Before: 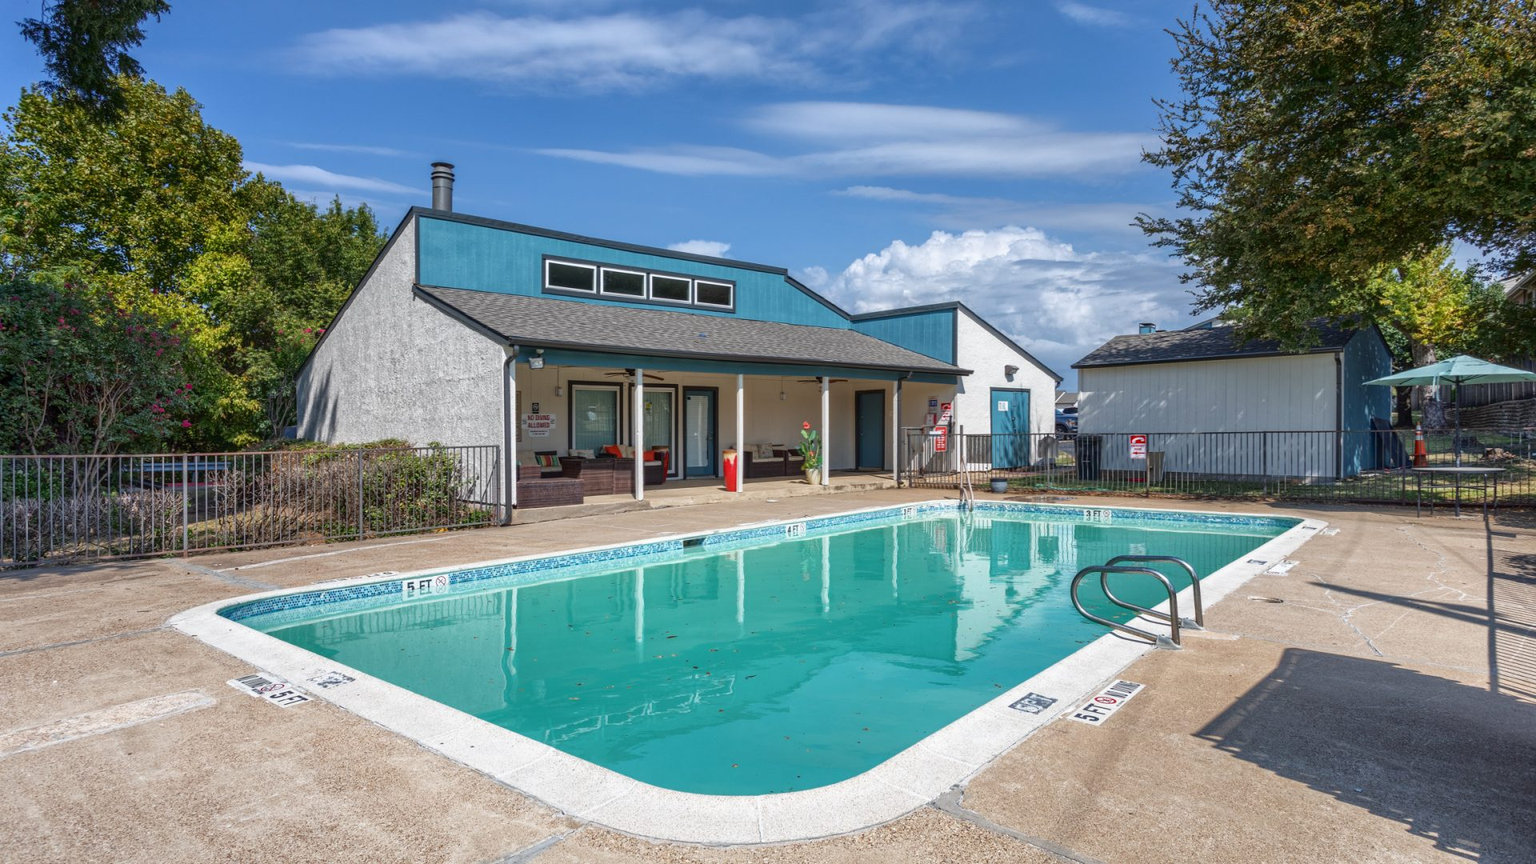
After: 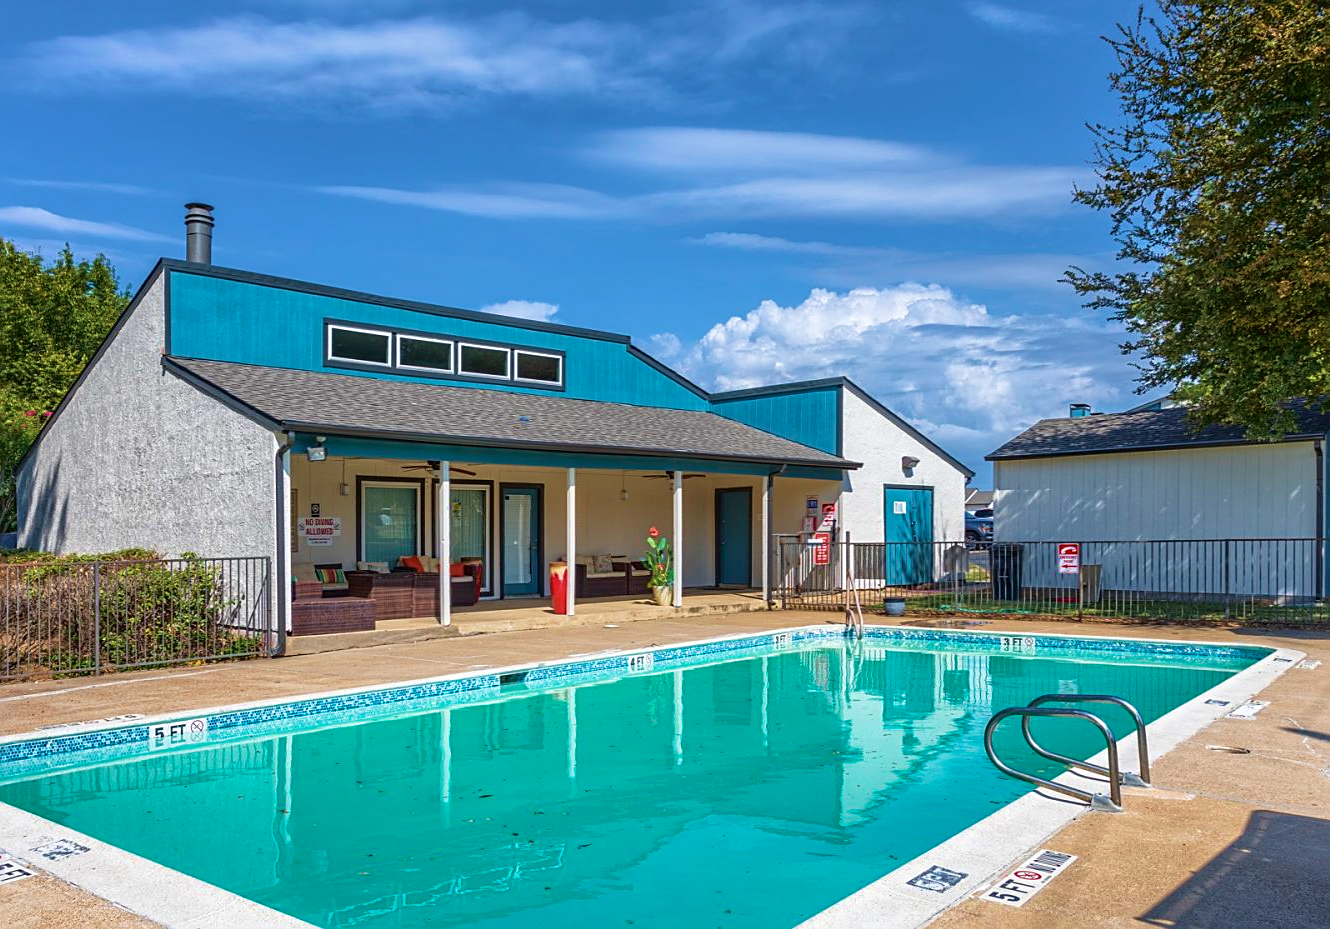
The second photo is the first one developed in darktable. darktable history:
sharpen: on, module defaults
crop: left 18.479%, right 12.2%, bottom 13.971%
velvia: strength 74%
